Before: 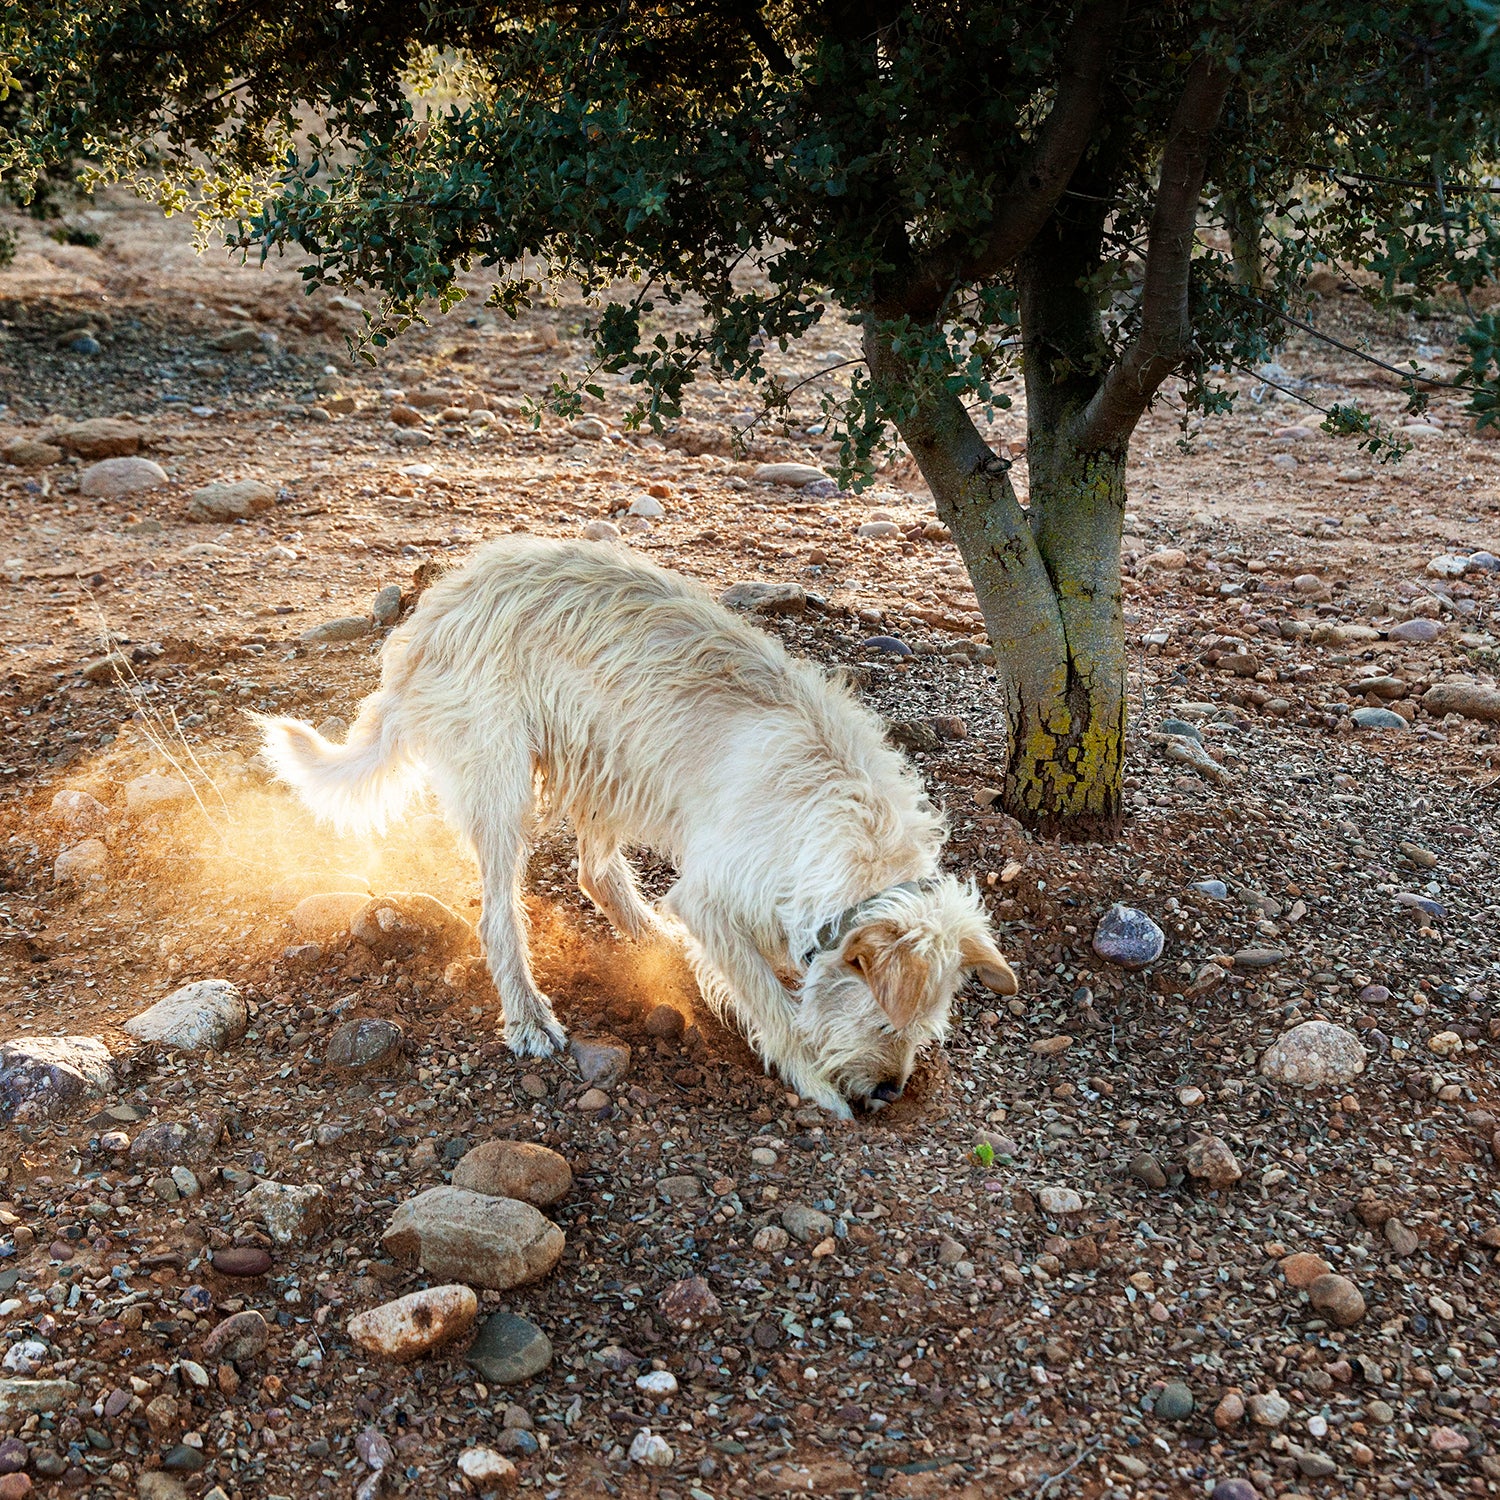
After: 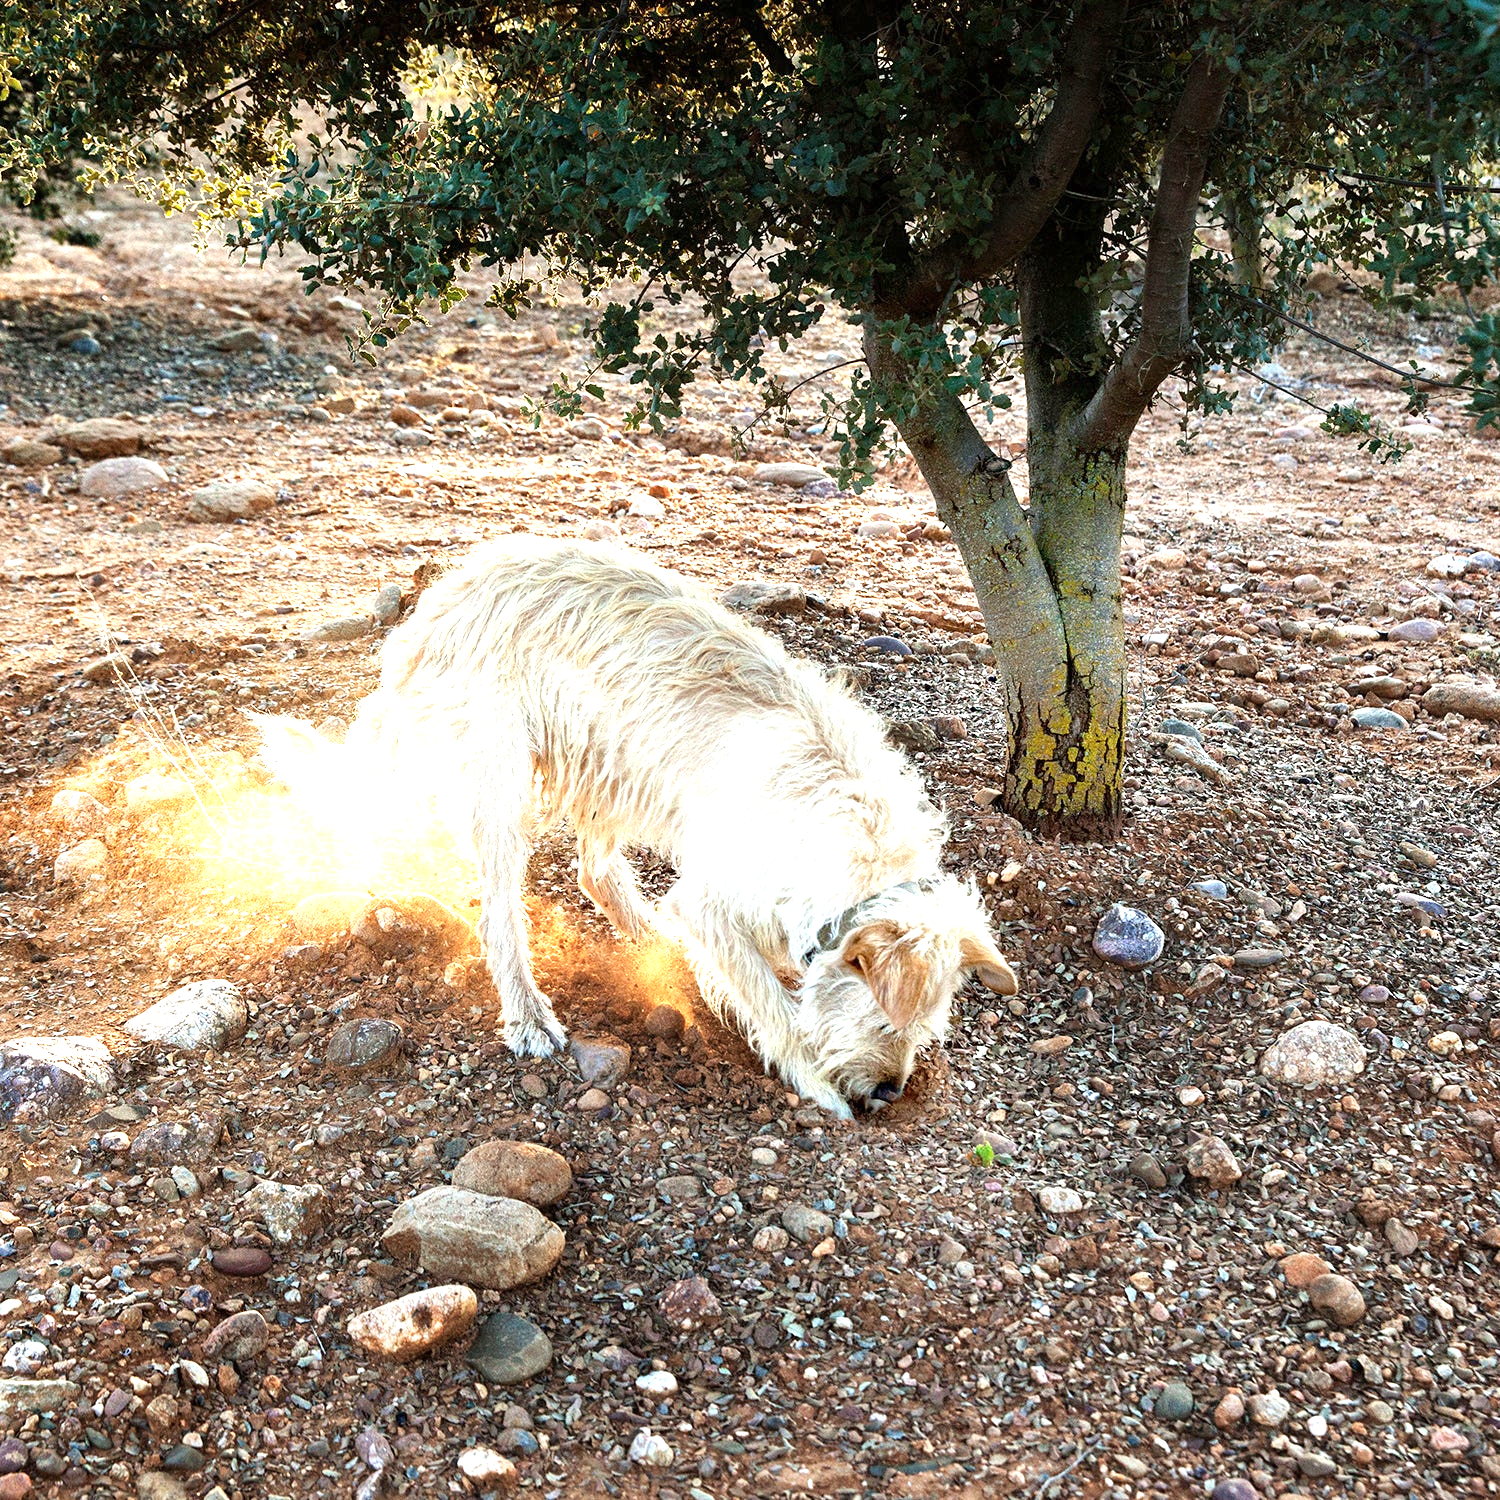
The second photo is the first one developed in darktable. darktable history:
contrast brightness saturation: saturation -0.05
exposure: exposure 0.999 EV, compensate highlight preservation false
white balance: emerald 1
